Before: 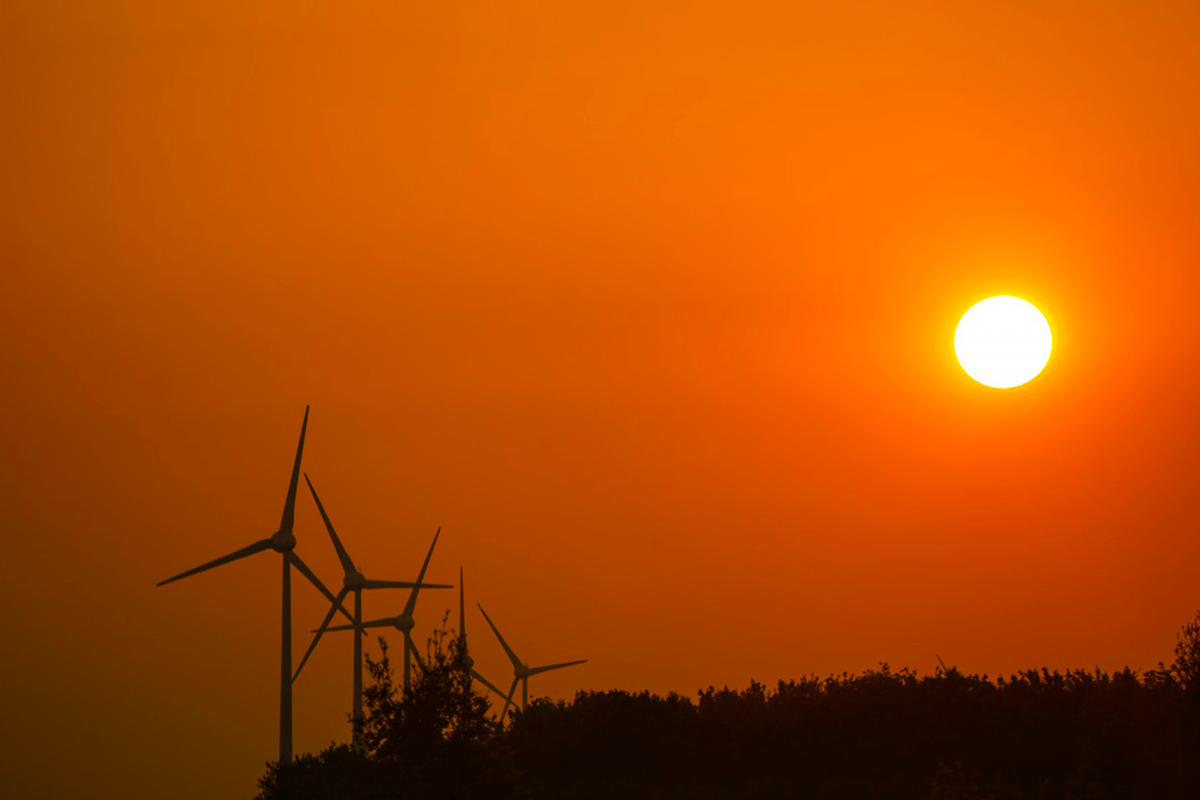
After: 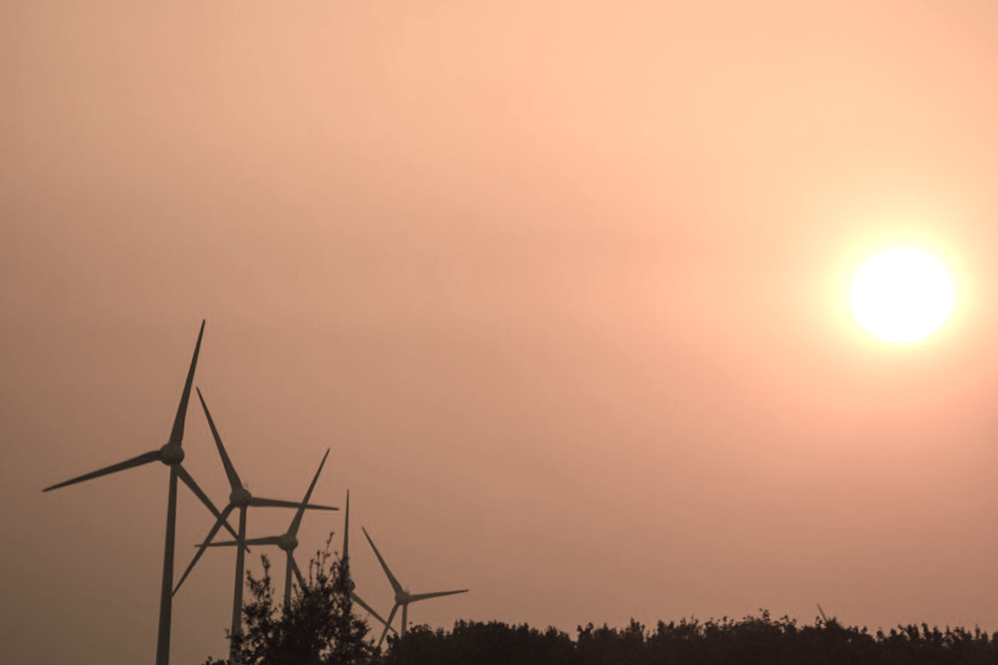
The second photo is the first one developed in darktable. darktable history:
exposure: black level correction 0, exposure 1.1 EV, compensate highlight preservation false
crop and rotate: angle -3.27°, left 5.211%, top 5.211%, right 4.607%, bottom 4.607%
color correction: saturation 0.3
